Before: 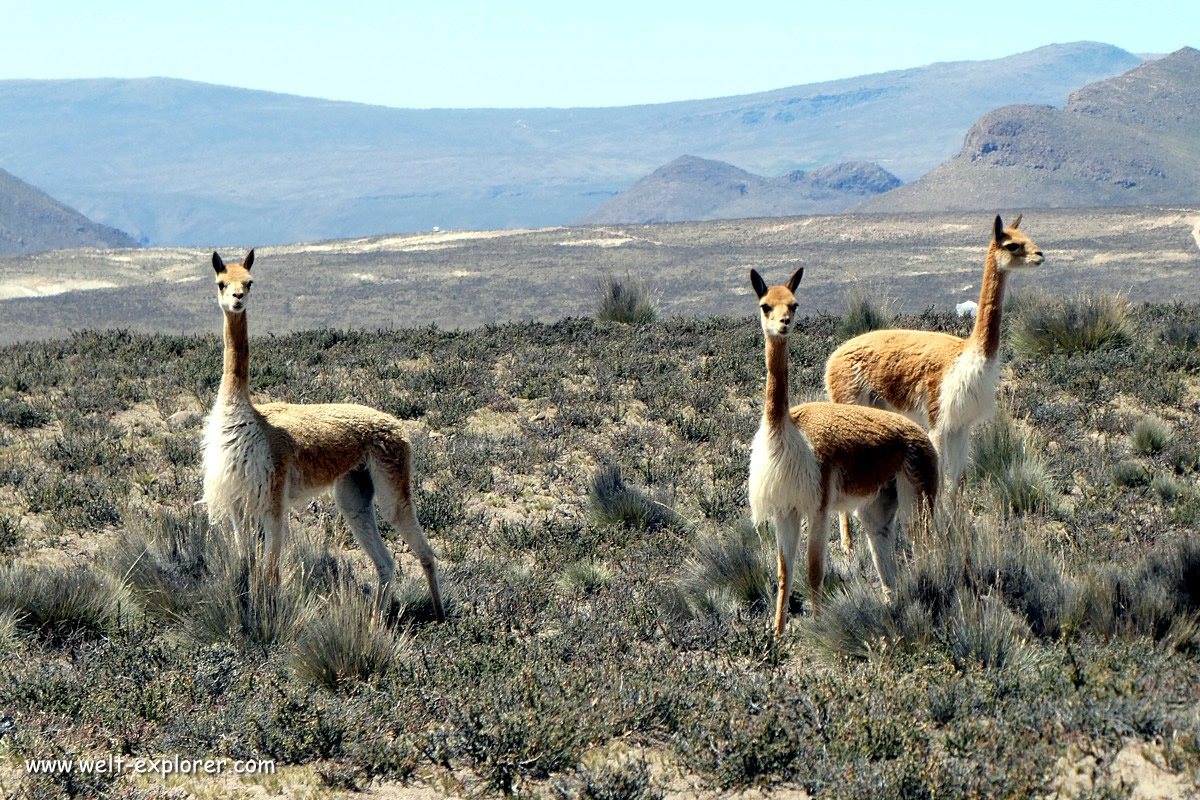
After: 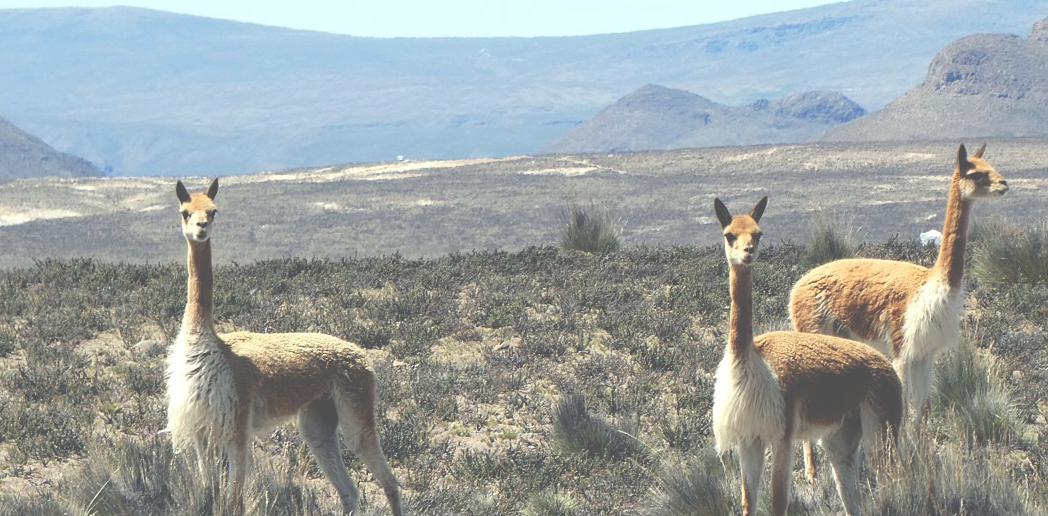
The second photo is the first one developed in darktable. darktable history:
crop: left 3.015%, top 8.969%, right 9.647%, bottom 26.457%
exposure: black level correction -0.087, compensate highlight preservation false
